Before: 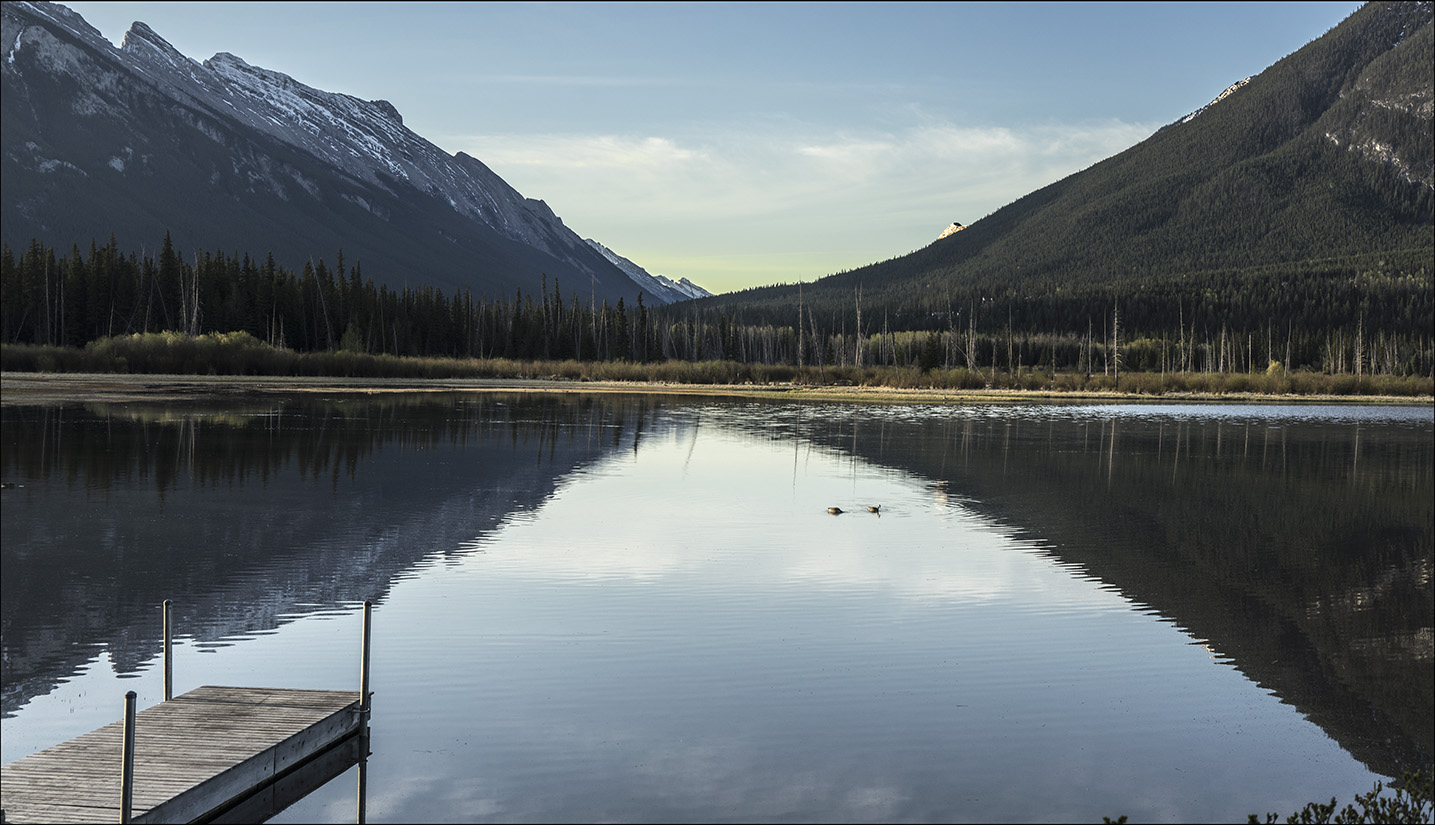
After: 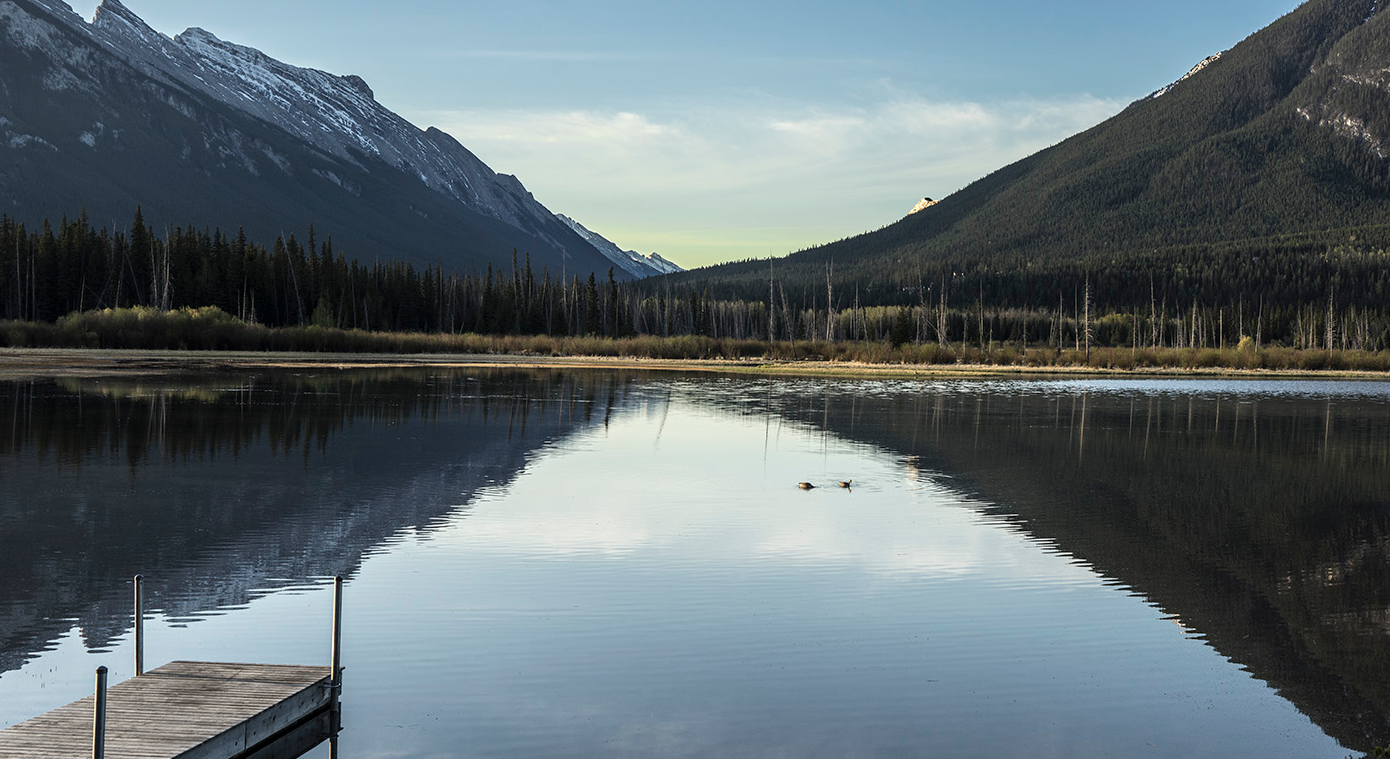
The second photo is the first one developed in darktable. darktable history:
crop: left 2.062%, top 3.052%, right 1.06%, bottom 4.84%
